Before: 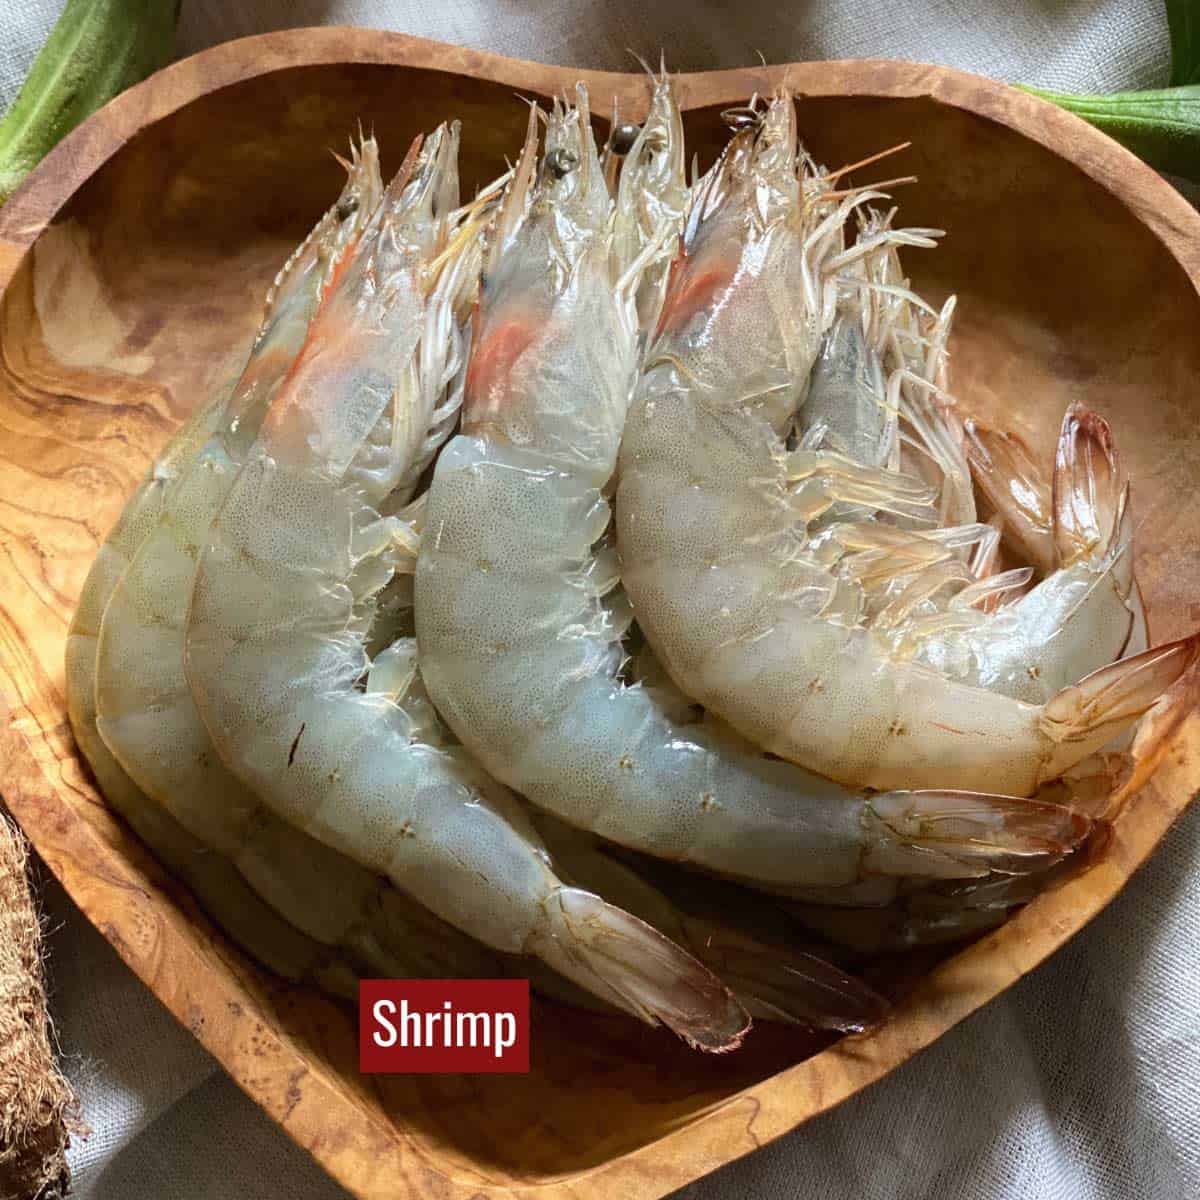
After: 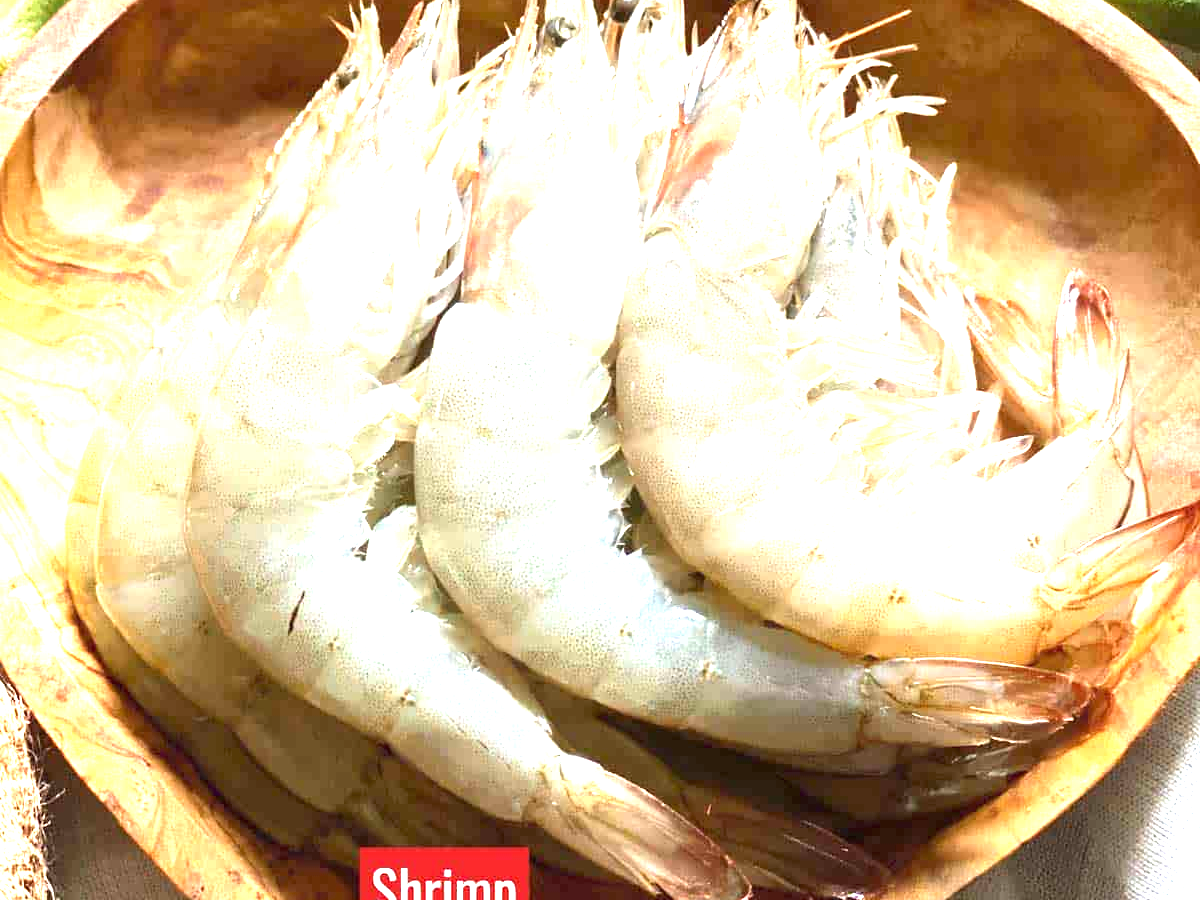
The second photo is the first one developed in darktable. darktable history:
crop: top 11.038%, bottom 13.962%
rotate and perspective: automatic cropping off
exposure: black level correction 0, exposure 1.975 EV, compensate exposure bias true, compensate highlight preservation false
